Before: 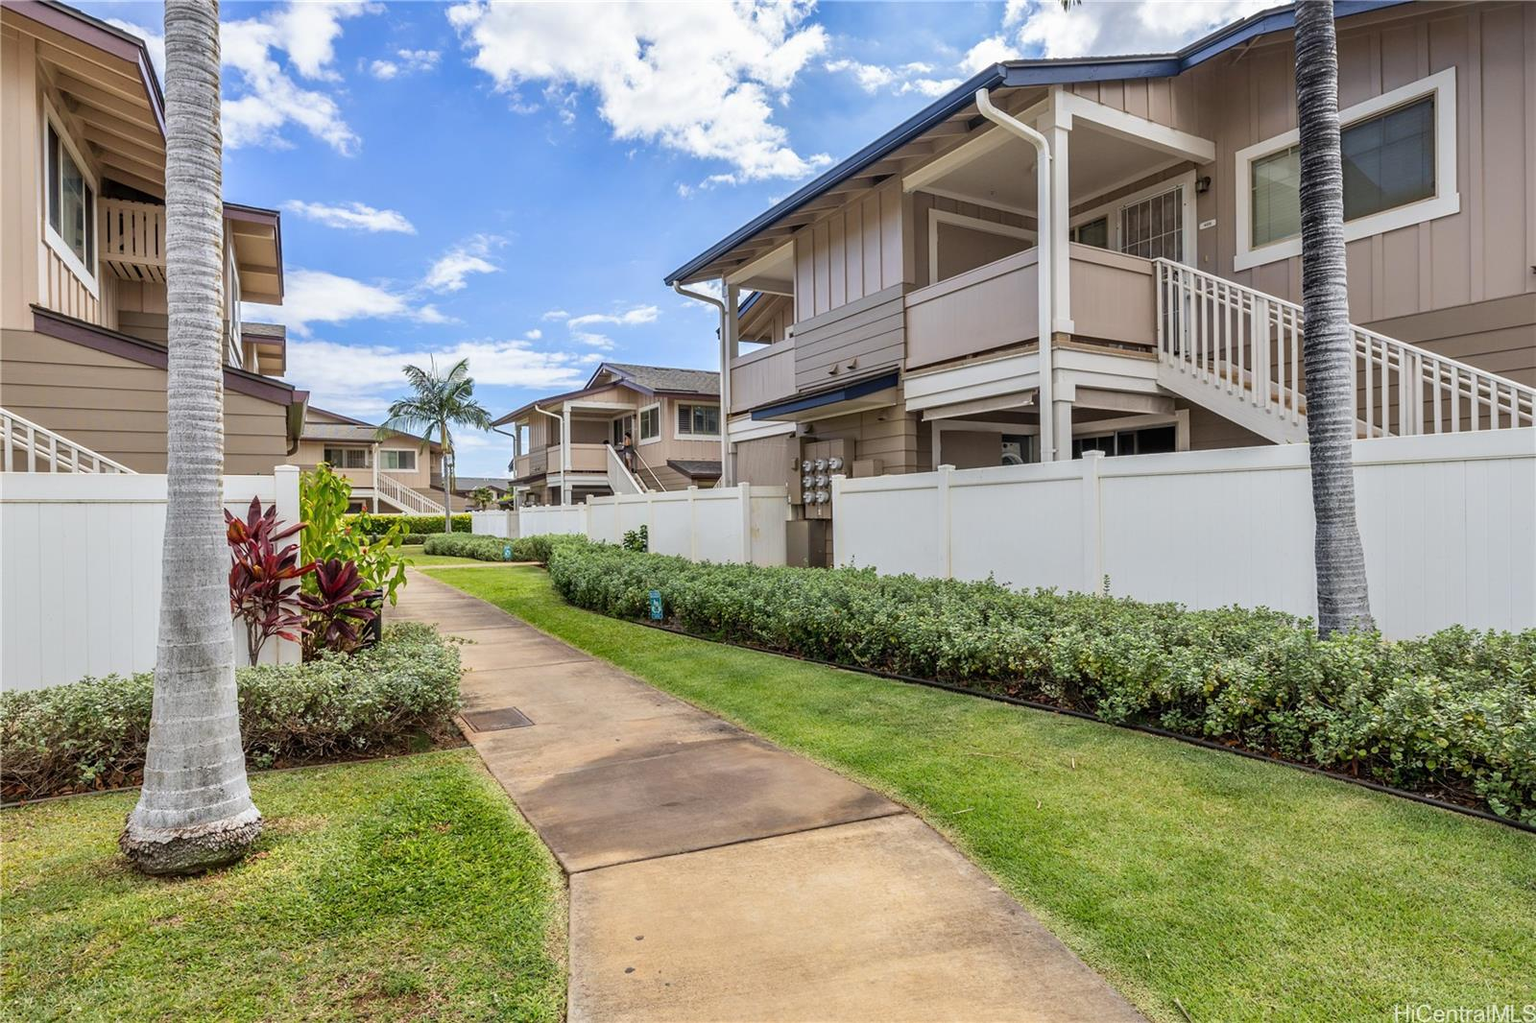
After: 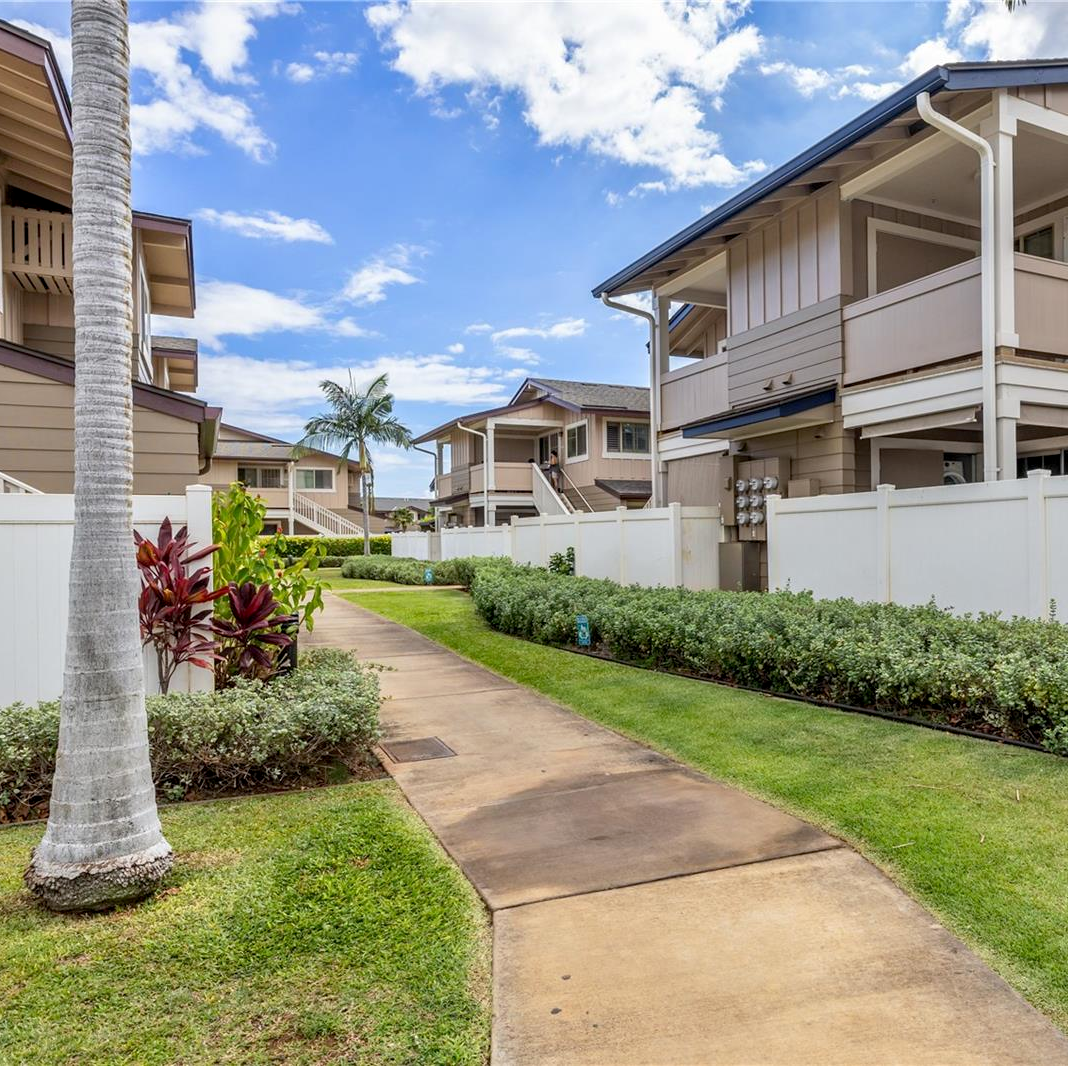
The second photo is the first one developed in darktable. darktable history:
crop and rotate: left 6.298%, right 26.949%
exposure: black level correction 0.004, exposure 0.016 EV, compensate exposure bias true, compensate highlight preservation false
